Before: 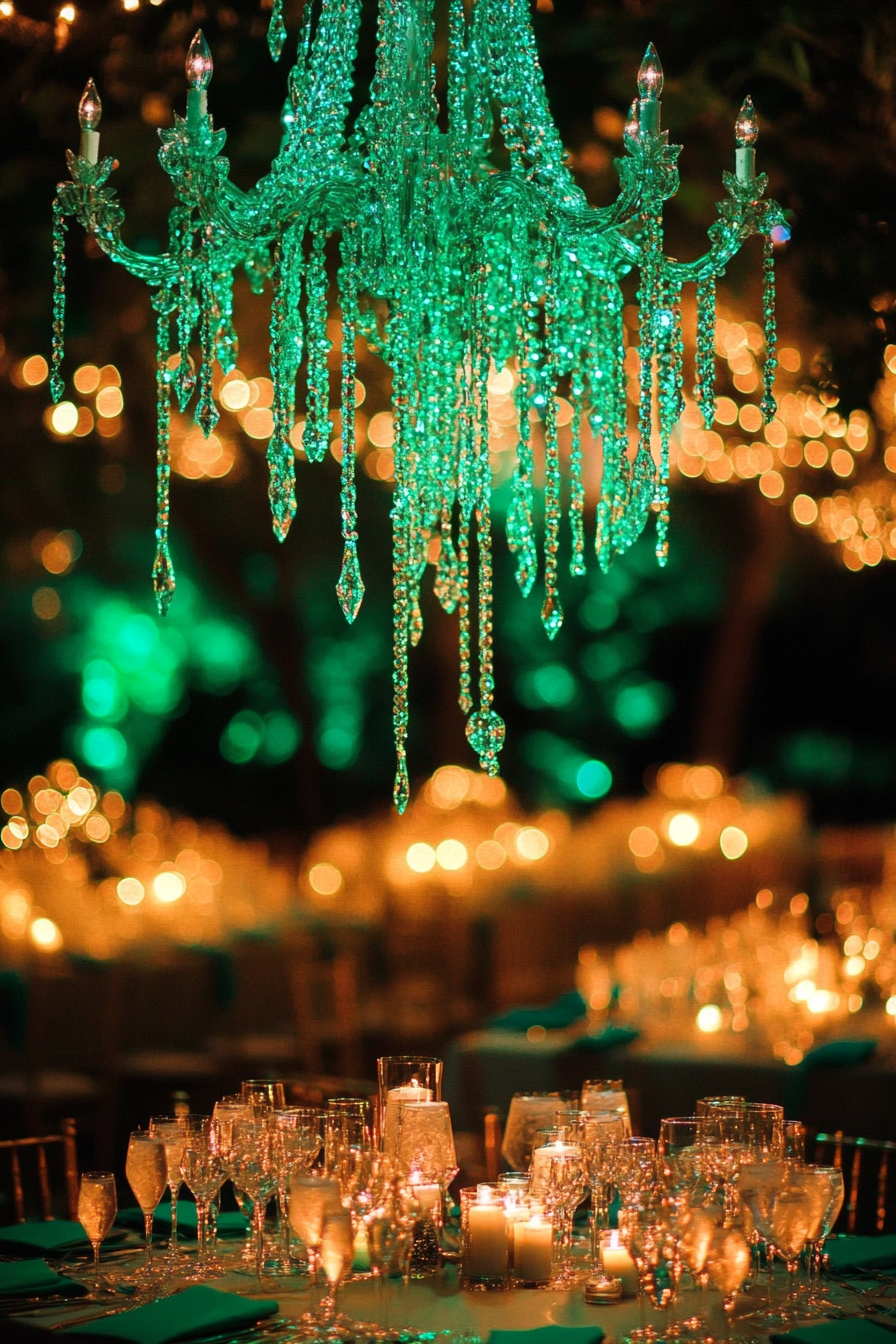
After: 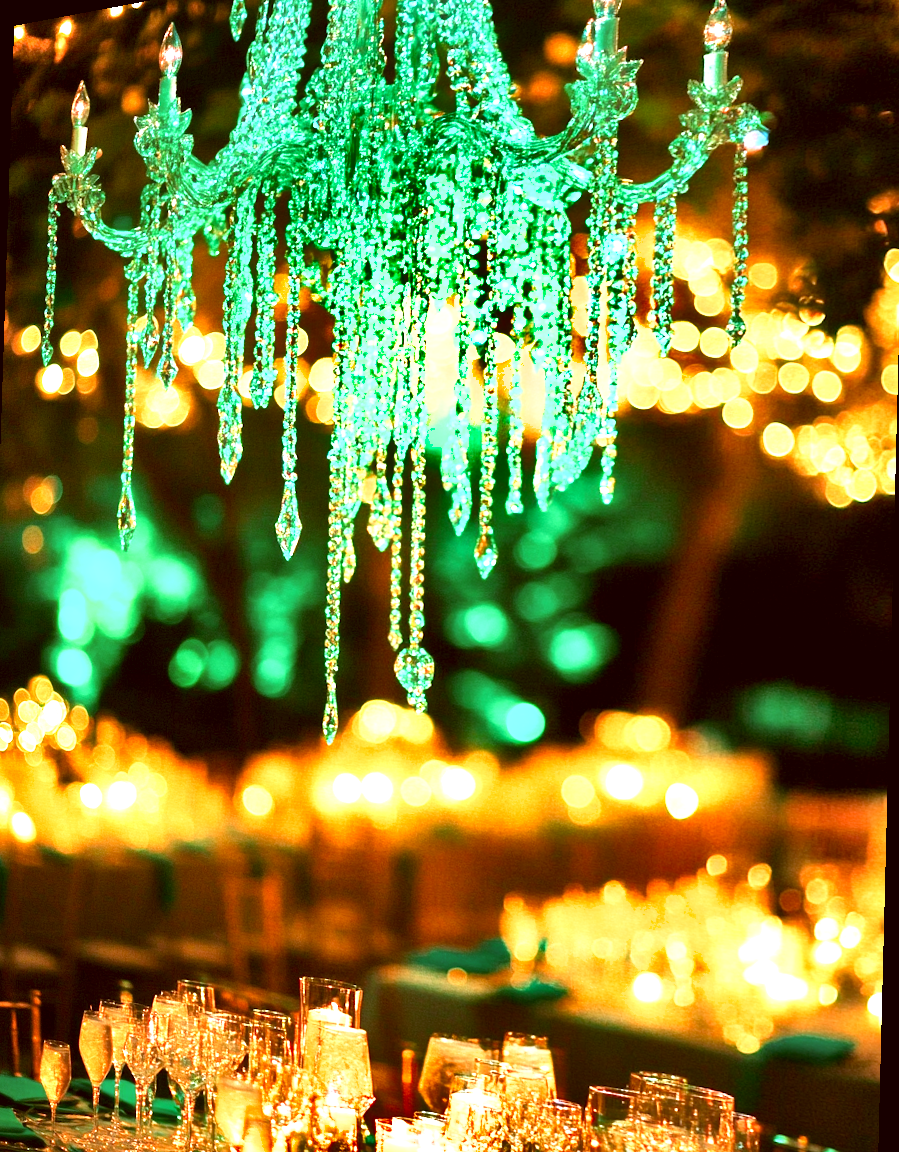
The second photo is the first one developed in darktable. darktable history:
shadows and highlights: white point adjustment 0.1, highlights -70, soften with gaussian
tone curve: curves: ch0 [(0, 0) (0.003, 0.003) (0.011, 0.012) (0.025, 0.026) (0.044, 0.046) (0.069, 0.072) (0.1, 0.104) (0.136, 0.141) (0.177, 0.185) (0.224, 0.234) (0.277, 0.289) (0.335, 0.349) (0.399, 0.415) (0.468, 0.488) (0.543, 0.566) (0.623, 0.649) (0.709, 0.739) (0.801, 0.834) (0.898, 0.923) (1, 1)], preserve colors none
rotate and perspective: rotation 1.69°, lens shift (vertical) -0.023, lens shift (horizontal) -0.291, crop left 0.025, crop right 0.988, crop top 0.092, crop bottom 0.842
color correction: highlights a* -0.482, highlights b* 0.161, shadows a* 4.66, shadows b* 20.72
exposure: black level correction 0.001, exposure 1.84 EV, compensate highlight preservation false
